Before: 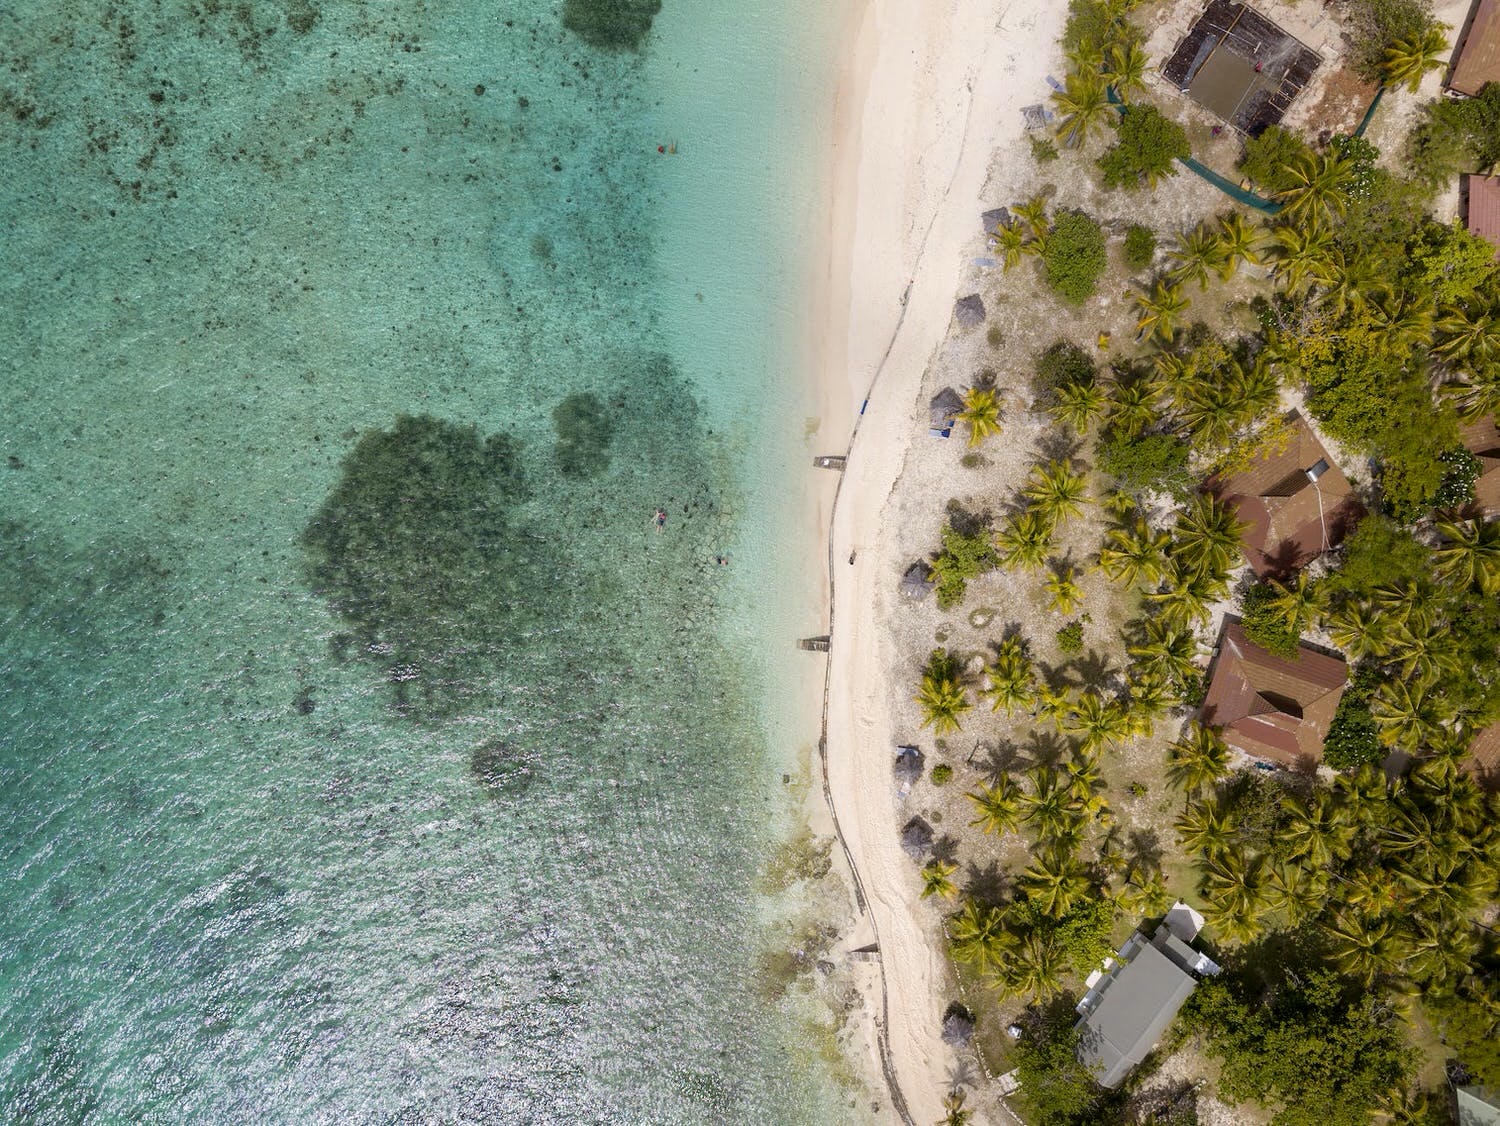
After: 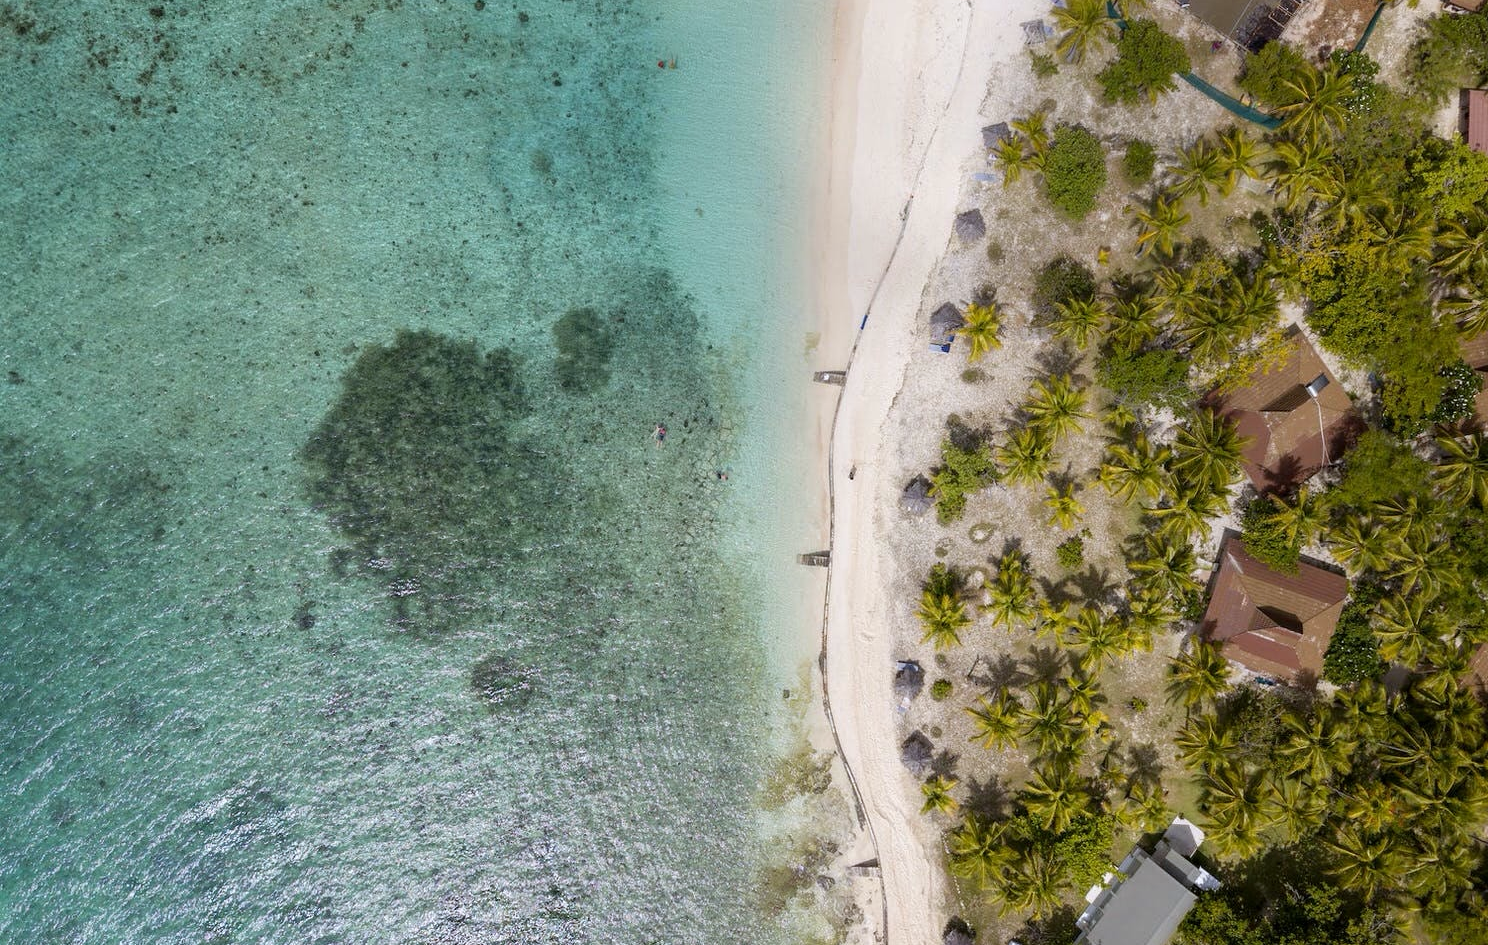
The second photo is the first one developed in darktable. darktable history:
crop: top 7.625%, bottom 8.027%
white balance: red 0.98, blue 1.034
